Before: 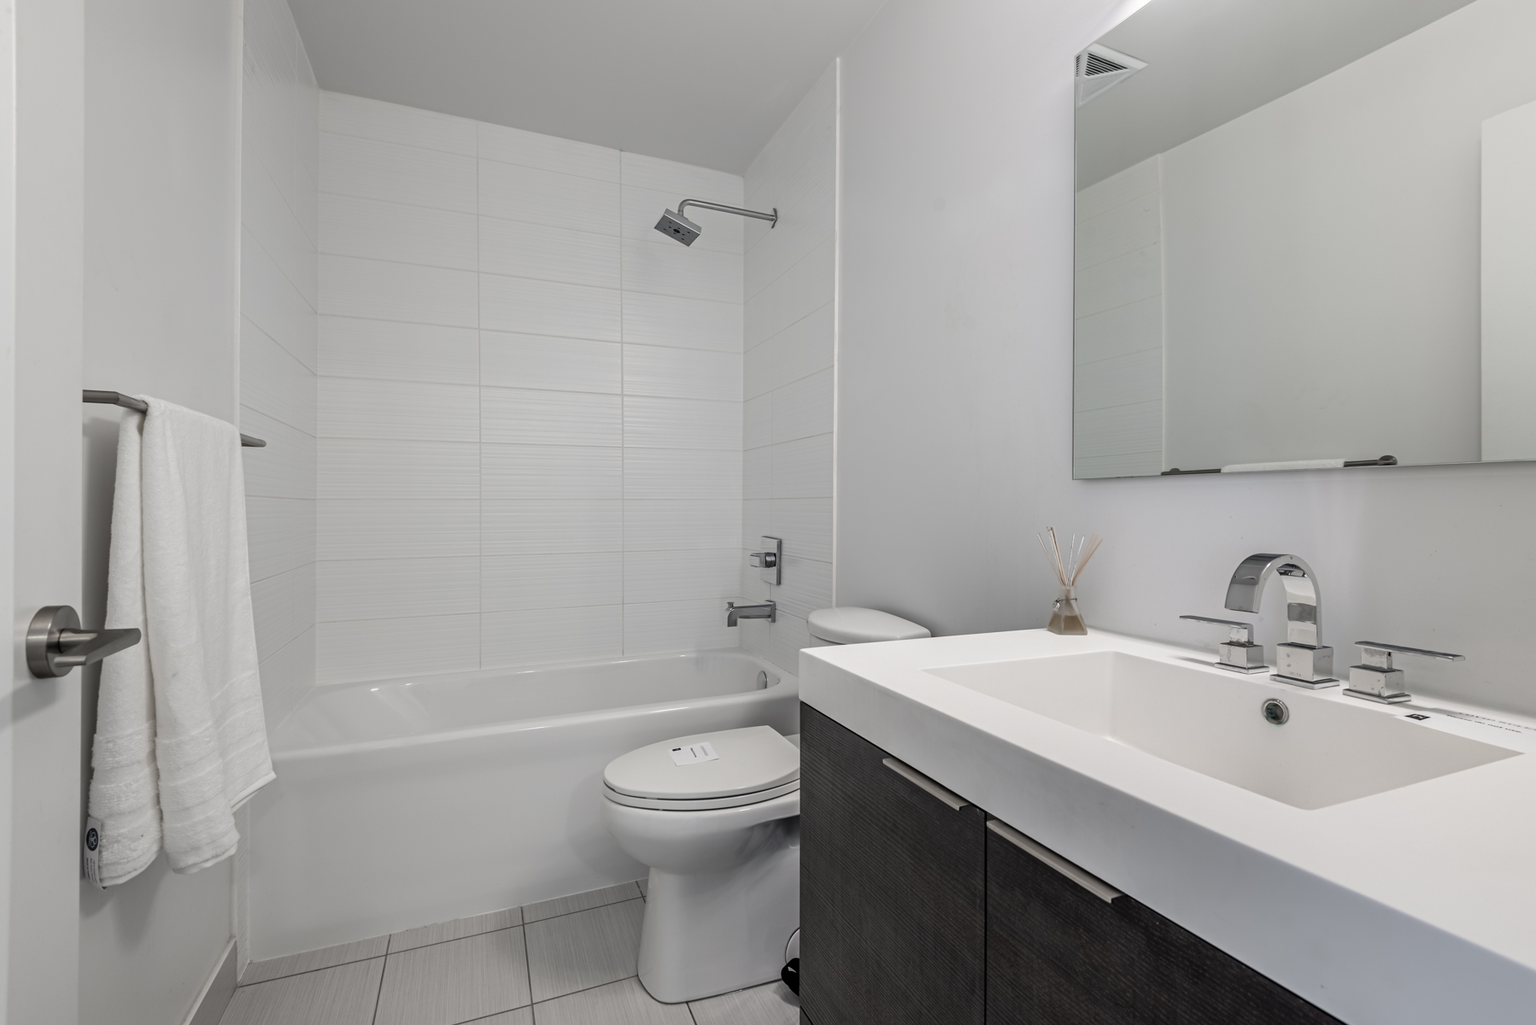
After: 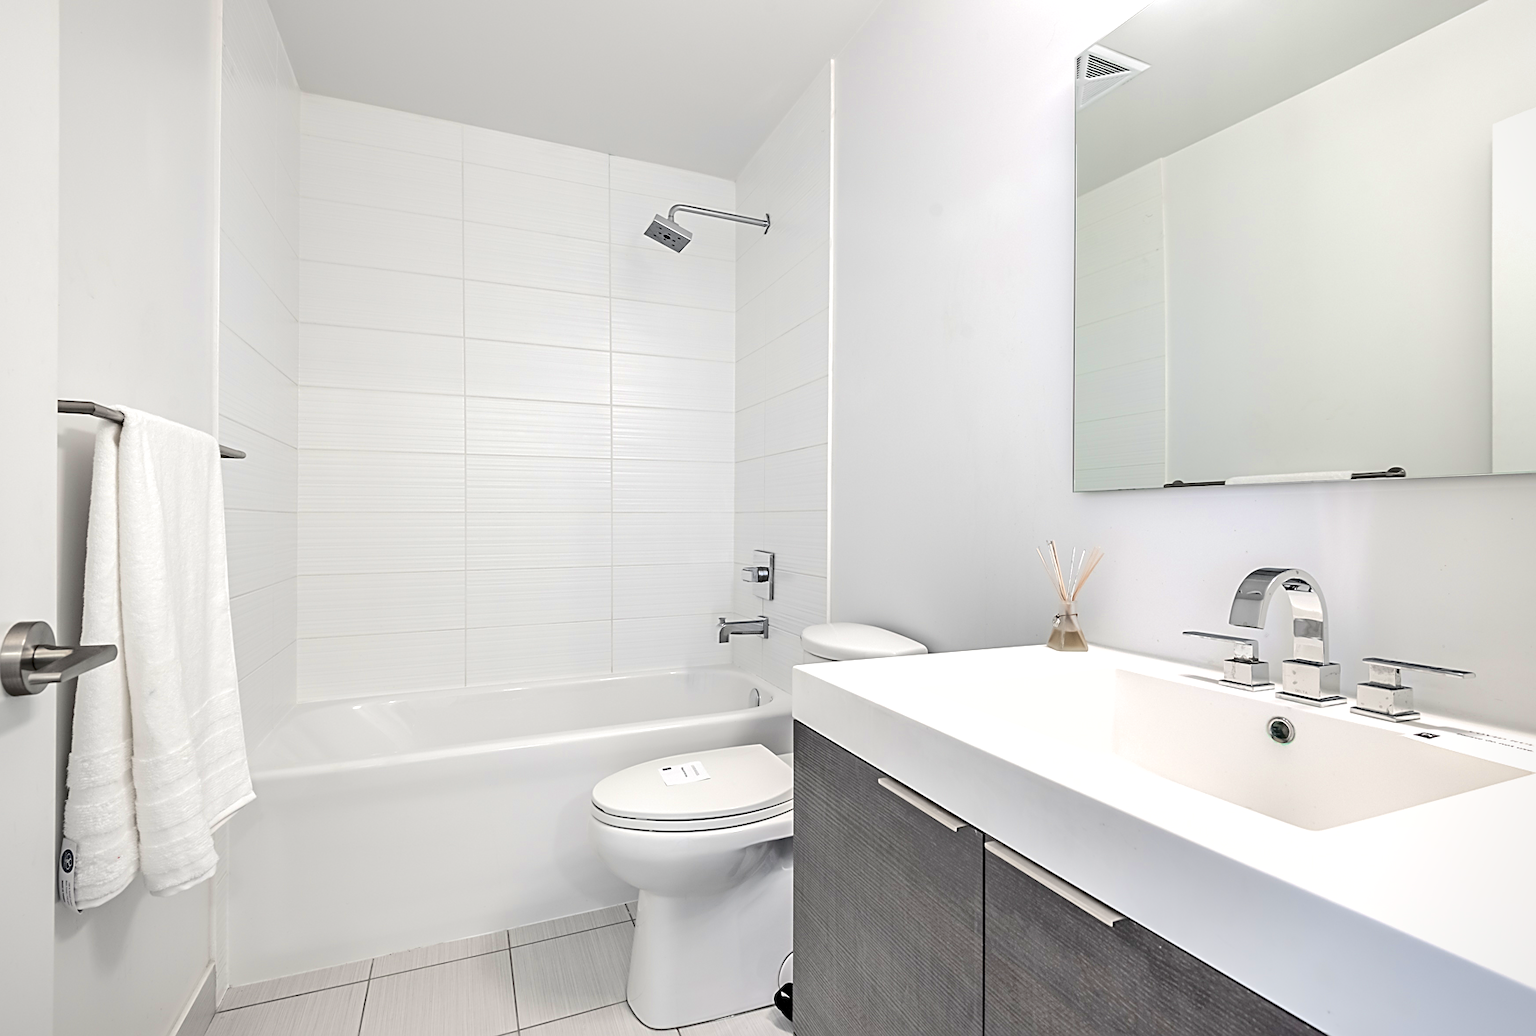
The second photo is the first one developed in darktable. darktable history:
tone equalizer: -8 EV 1.98 EV, -7 EV 1.97 EV, -6 EV 1.98 EV, -5 EV 1.98 EV, -4 EV 1.96 EV, -3 EV 1.48 EV, -2 EV 0.996 EV, -1 EV 0.48 EV, edges refinement/feathering 500, mask exposure compensation -1.57 EV, preserve details no
vignetting: fall-off start 91.13%, brightness -0.302, saturation -0.064
levels: white 99.91%, levels [0, 0.499, 1]
shadows and highlights: highlights color adjustment 53.39%, low approximation 0.01, soften with gaussian
exposure: exposure 0.014 EV, compensate highlight preservation false
crop and rotate: left 1.775%, right 0.678%, bottom 1.393%
sharpen: on, module defaults
tone curve: curves: ch0 [(0, 0) (0.004, 0.008) (0.077, 0.156) (0.169, 0.29) (0.774, 0.774) (1, 1)], preserve colors none
